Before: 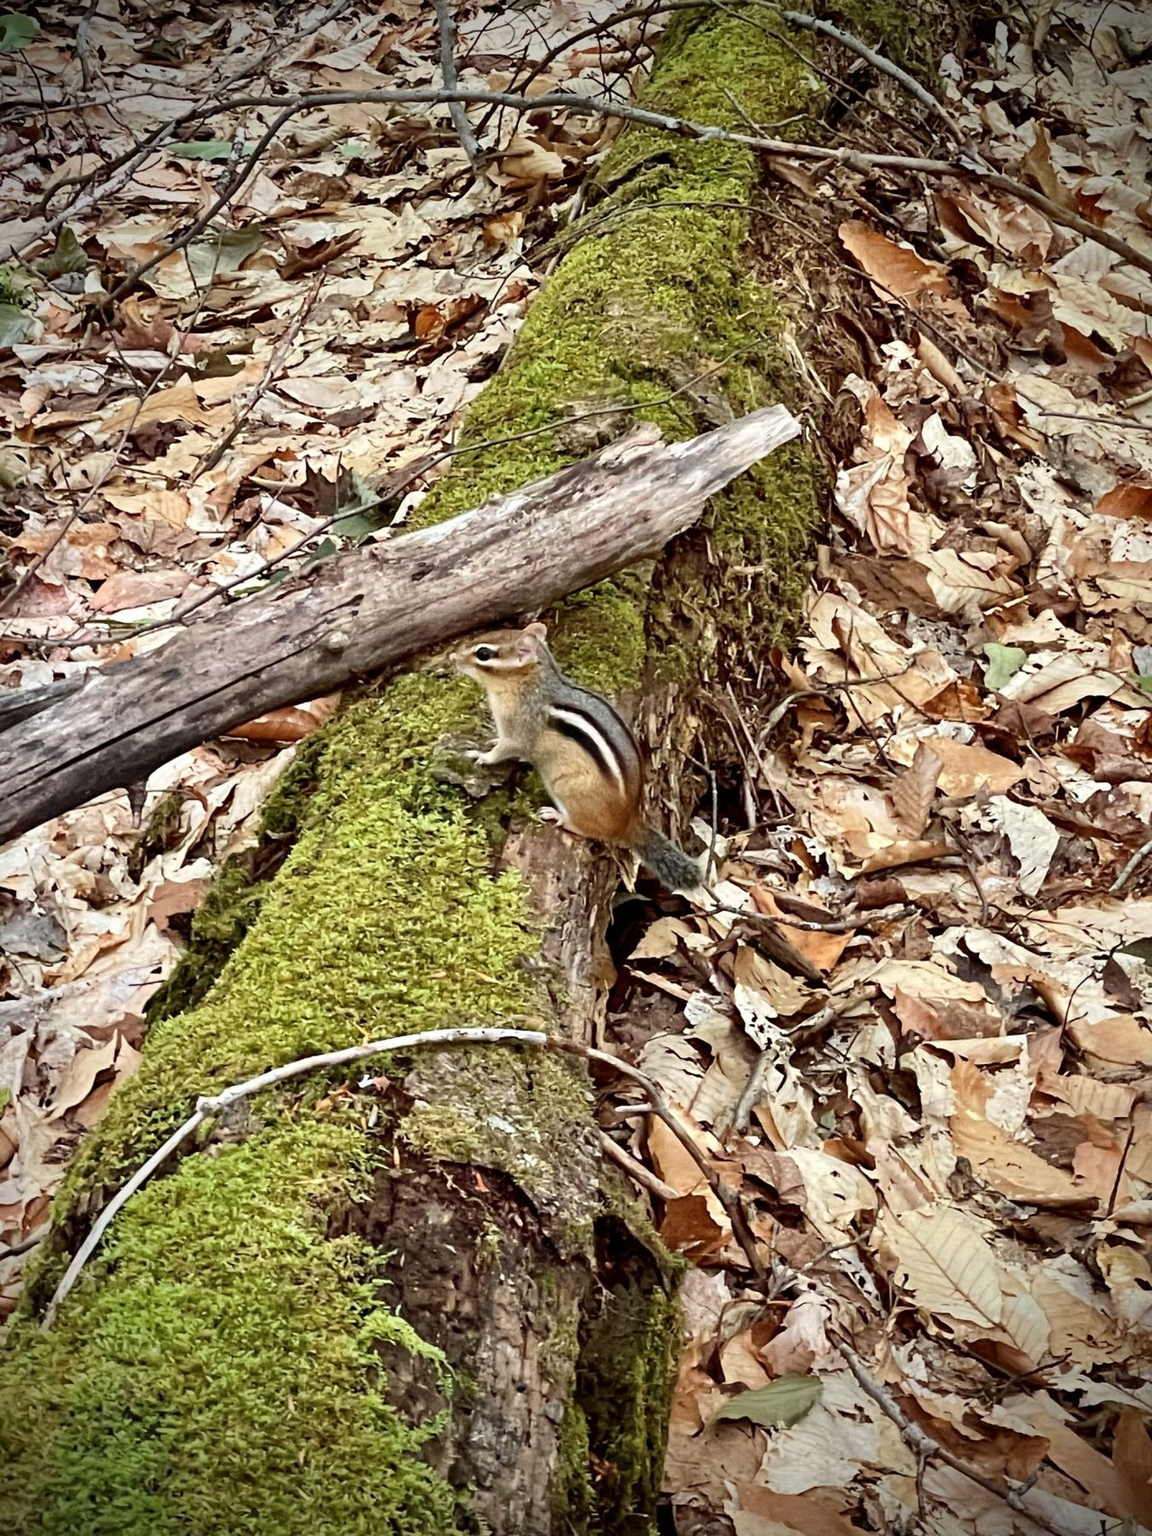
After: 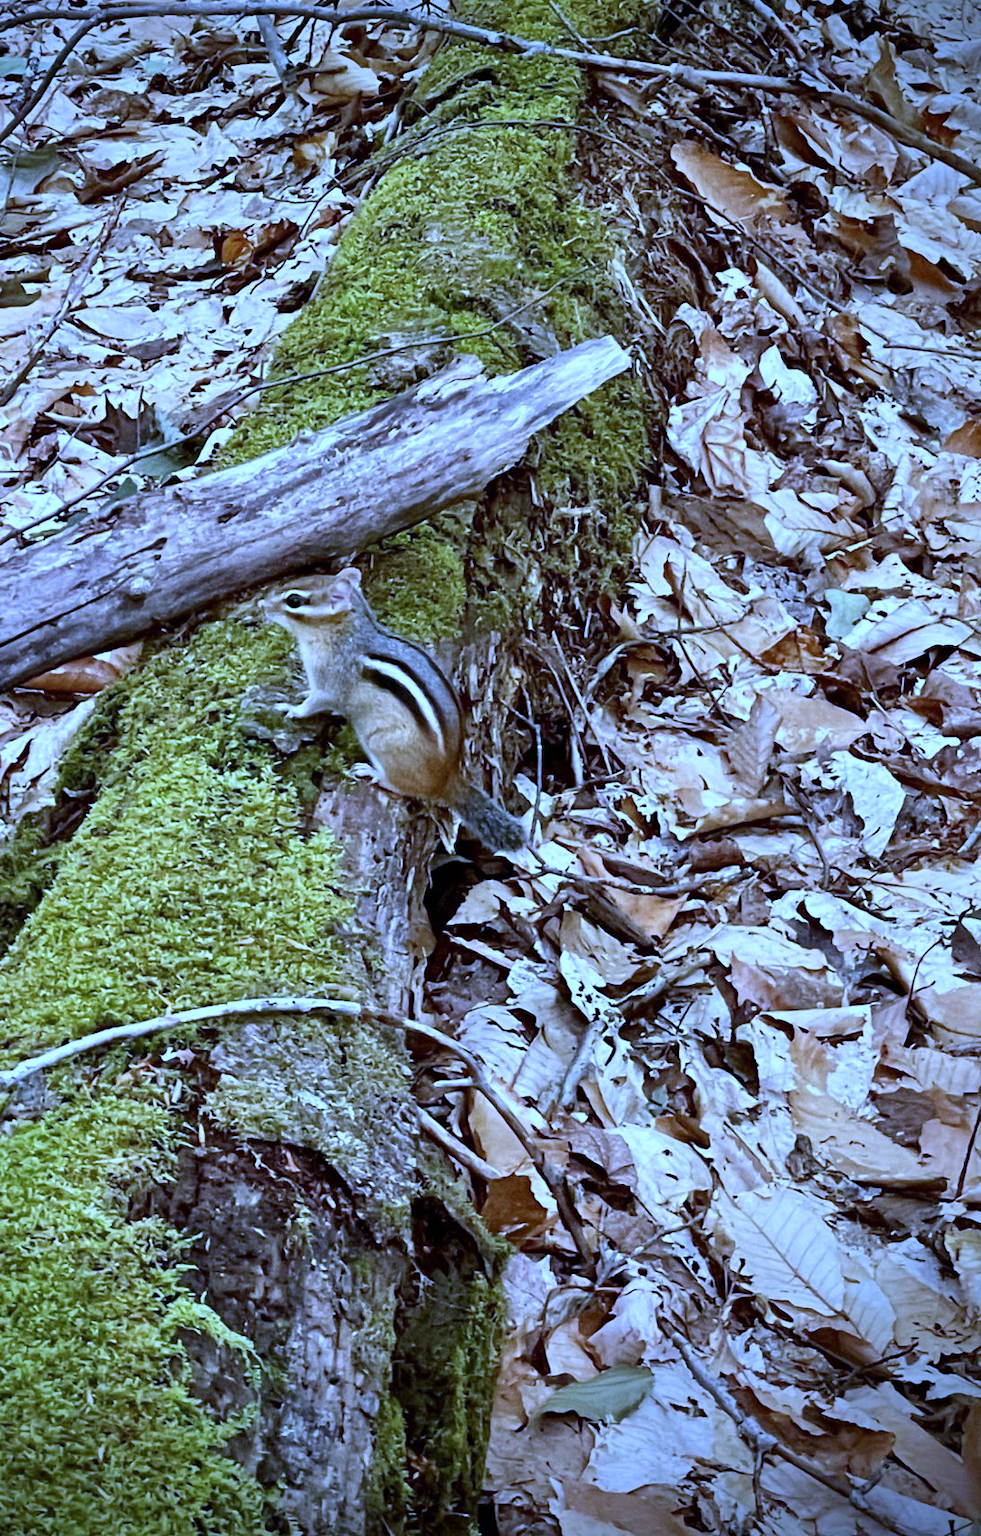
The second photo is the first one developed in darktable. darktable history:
white balance: red 0.766, blue 1.537
crop and rotate: left 17.959%, top 5.771%, right 1.742%
